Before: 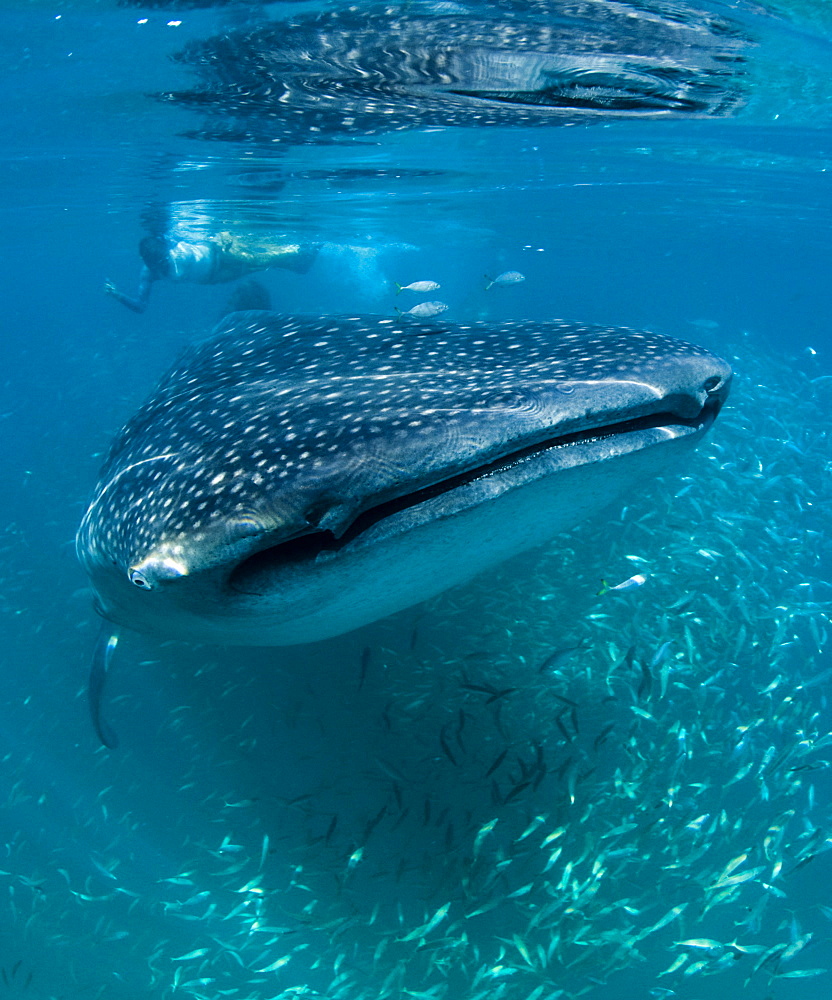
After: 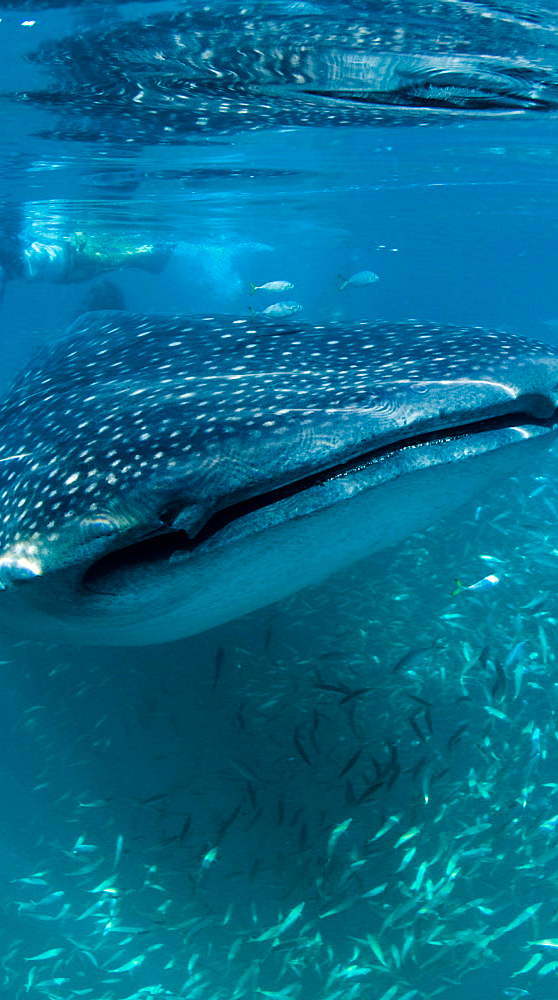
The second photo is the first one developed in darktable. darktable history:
crop and rotate: left 17.594%, right 15.311%
